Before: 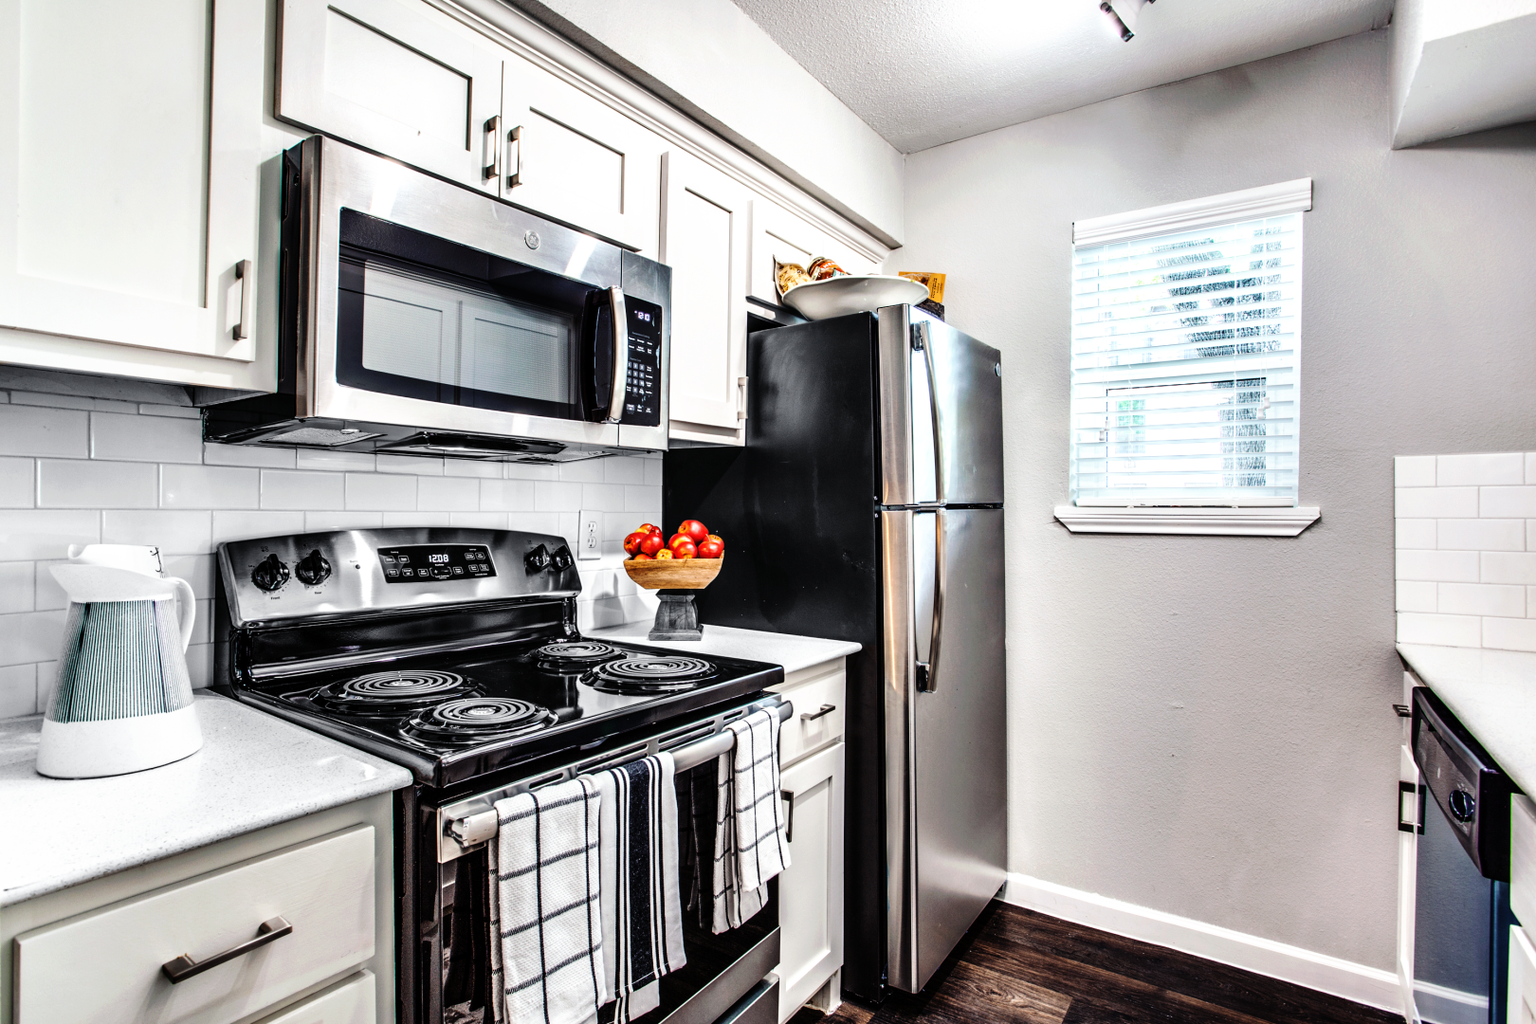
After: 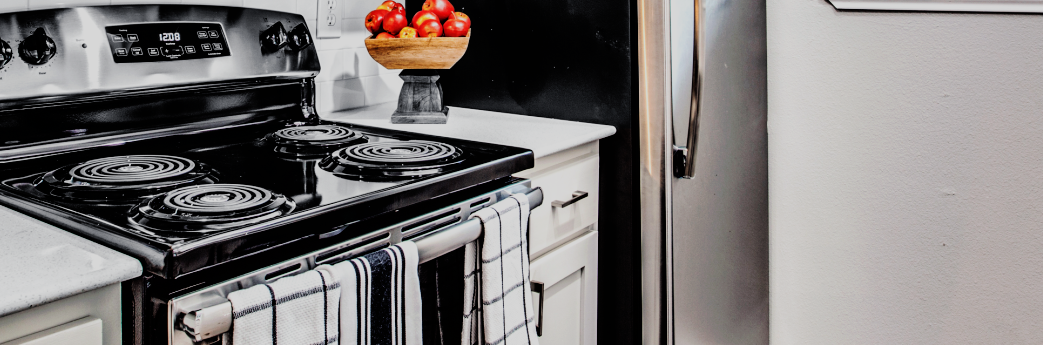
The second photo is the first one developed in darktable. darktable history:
crop: left 18.091%, top 51.13%, right 17.525%, bottom 16.85%
filmic rgb: black relative exposure -7.65 EV, white relative exposure 4.56 EV, hardness 3.61, contrast 1.05
